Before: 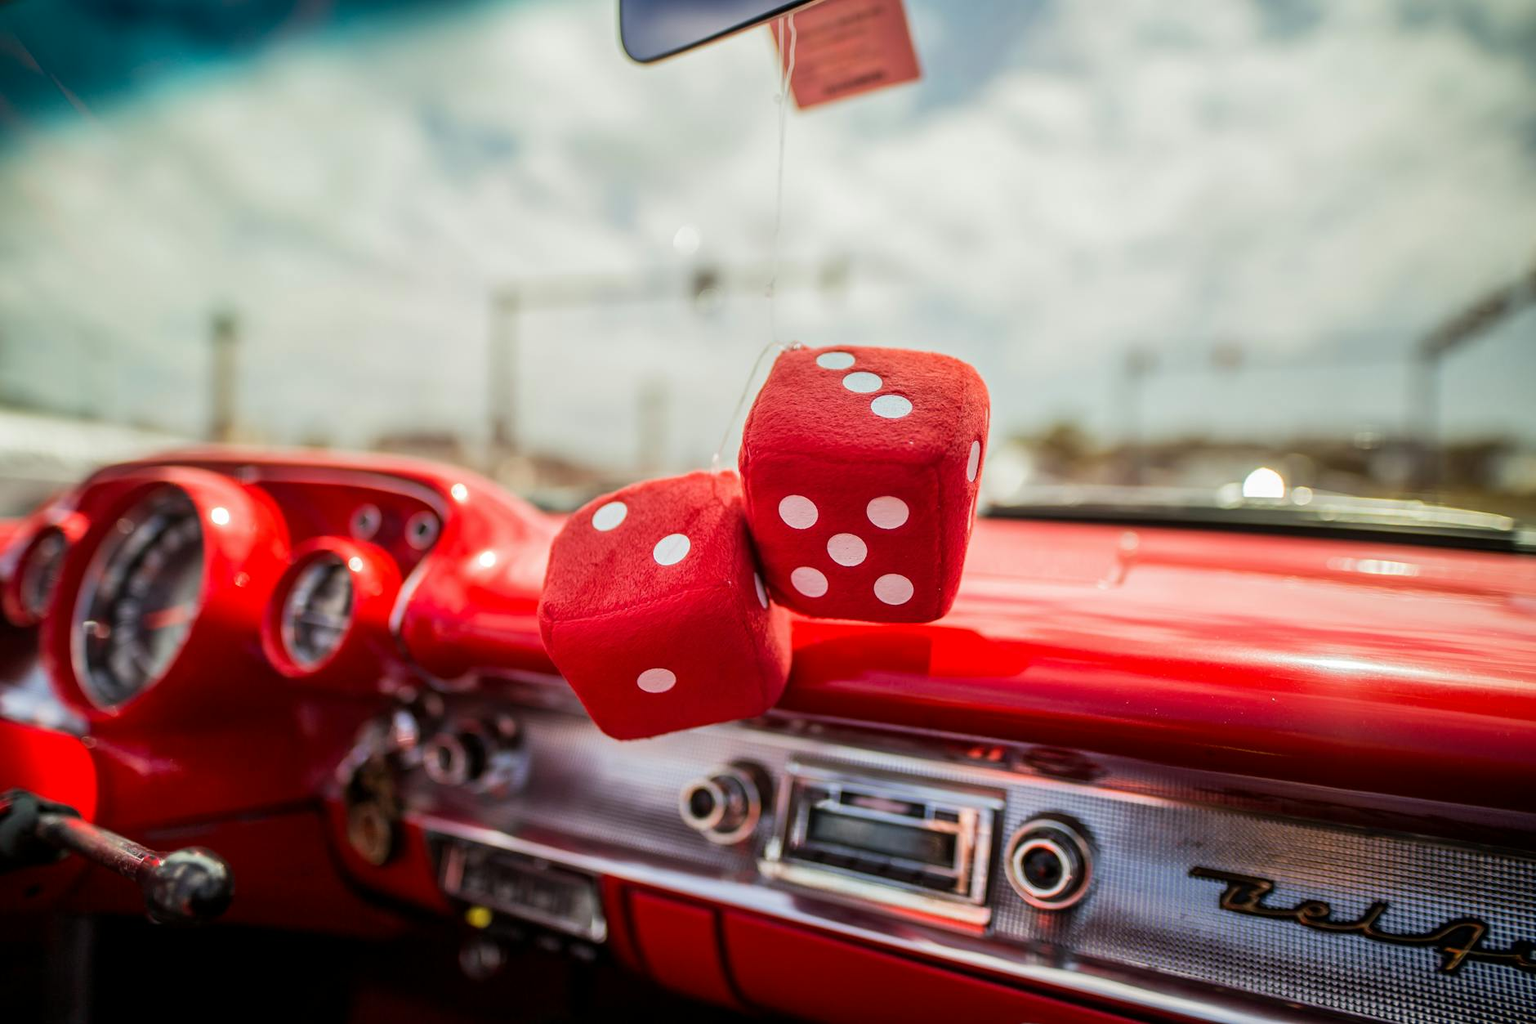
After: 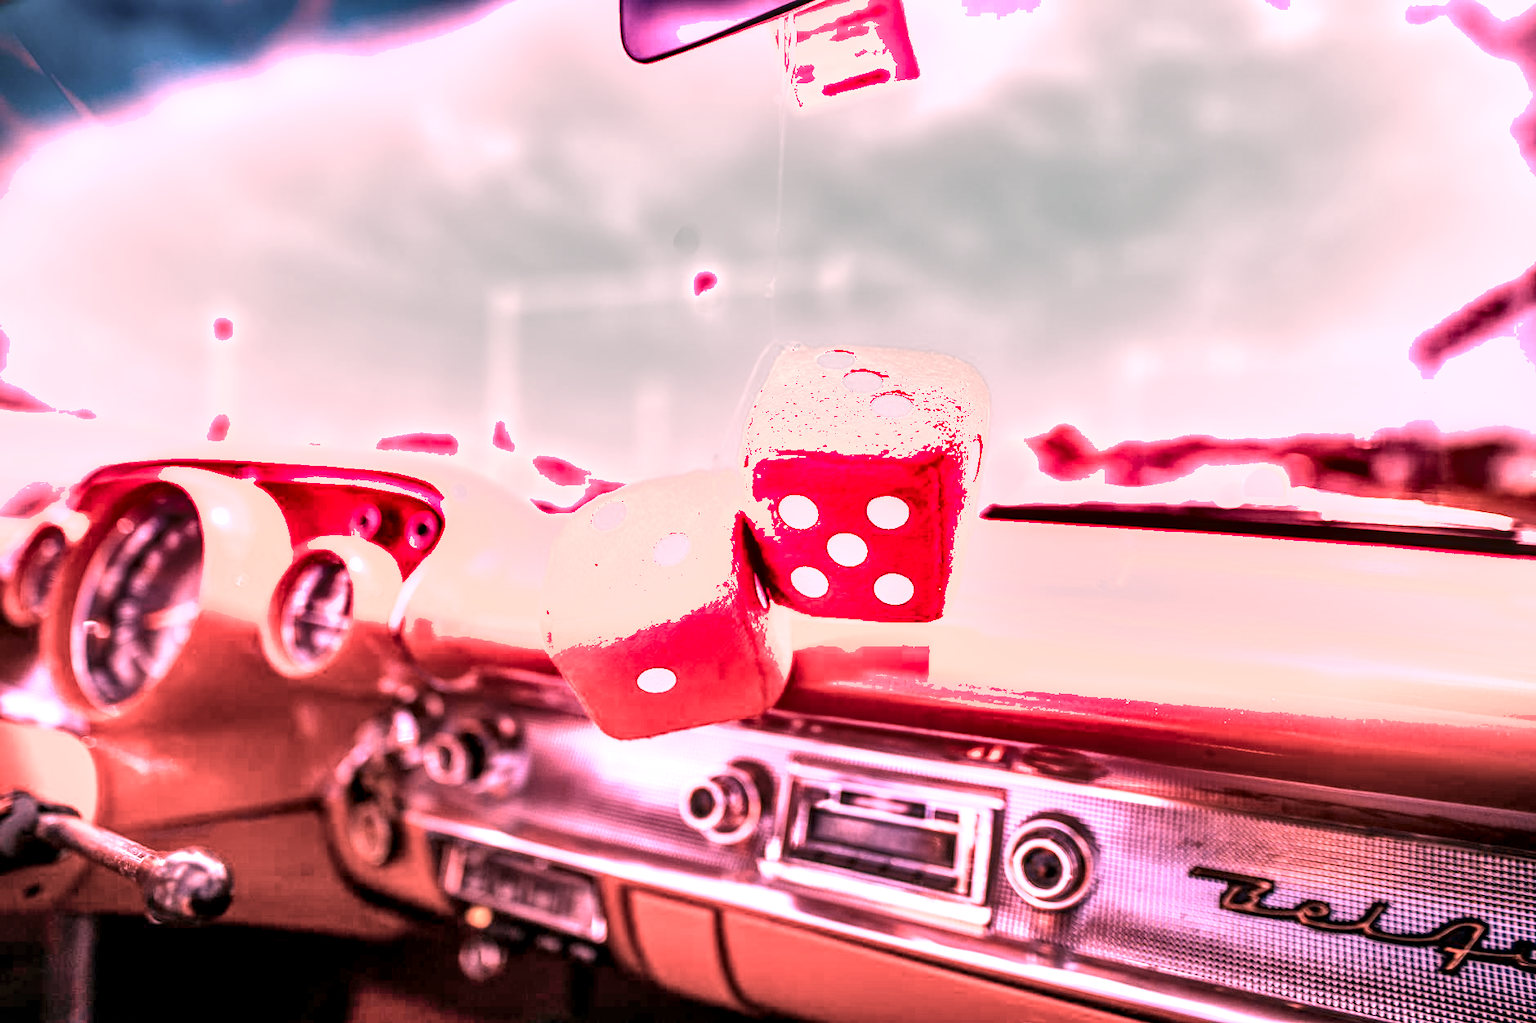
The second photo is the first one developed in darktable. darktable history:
basic adjustments: exposure 0.18 EV, brightness 0.05, saturation -0.32, vibrance 0.13
shadows and highlights: white point adjustment 1, soften with gaussian
white balance: red 2.501, blue 1.528
local contrast: highlights 40%, shadows 60%, detail 136%, midtone range 0.514
